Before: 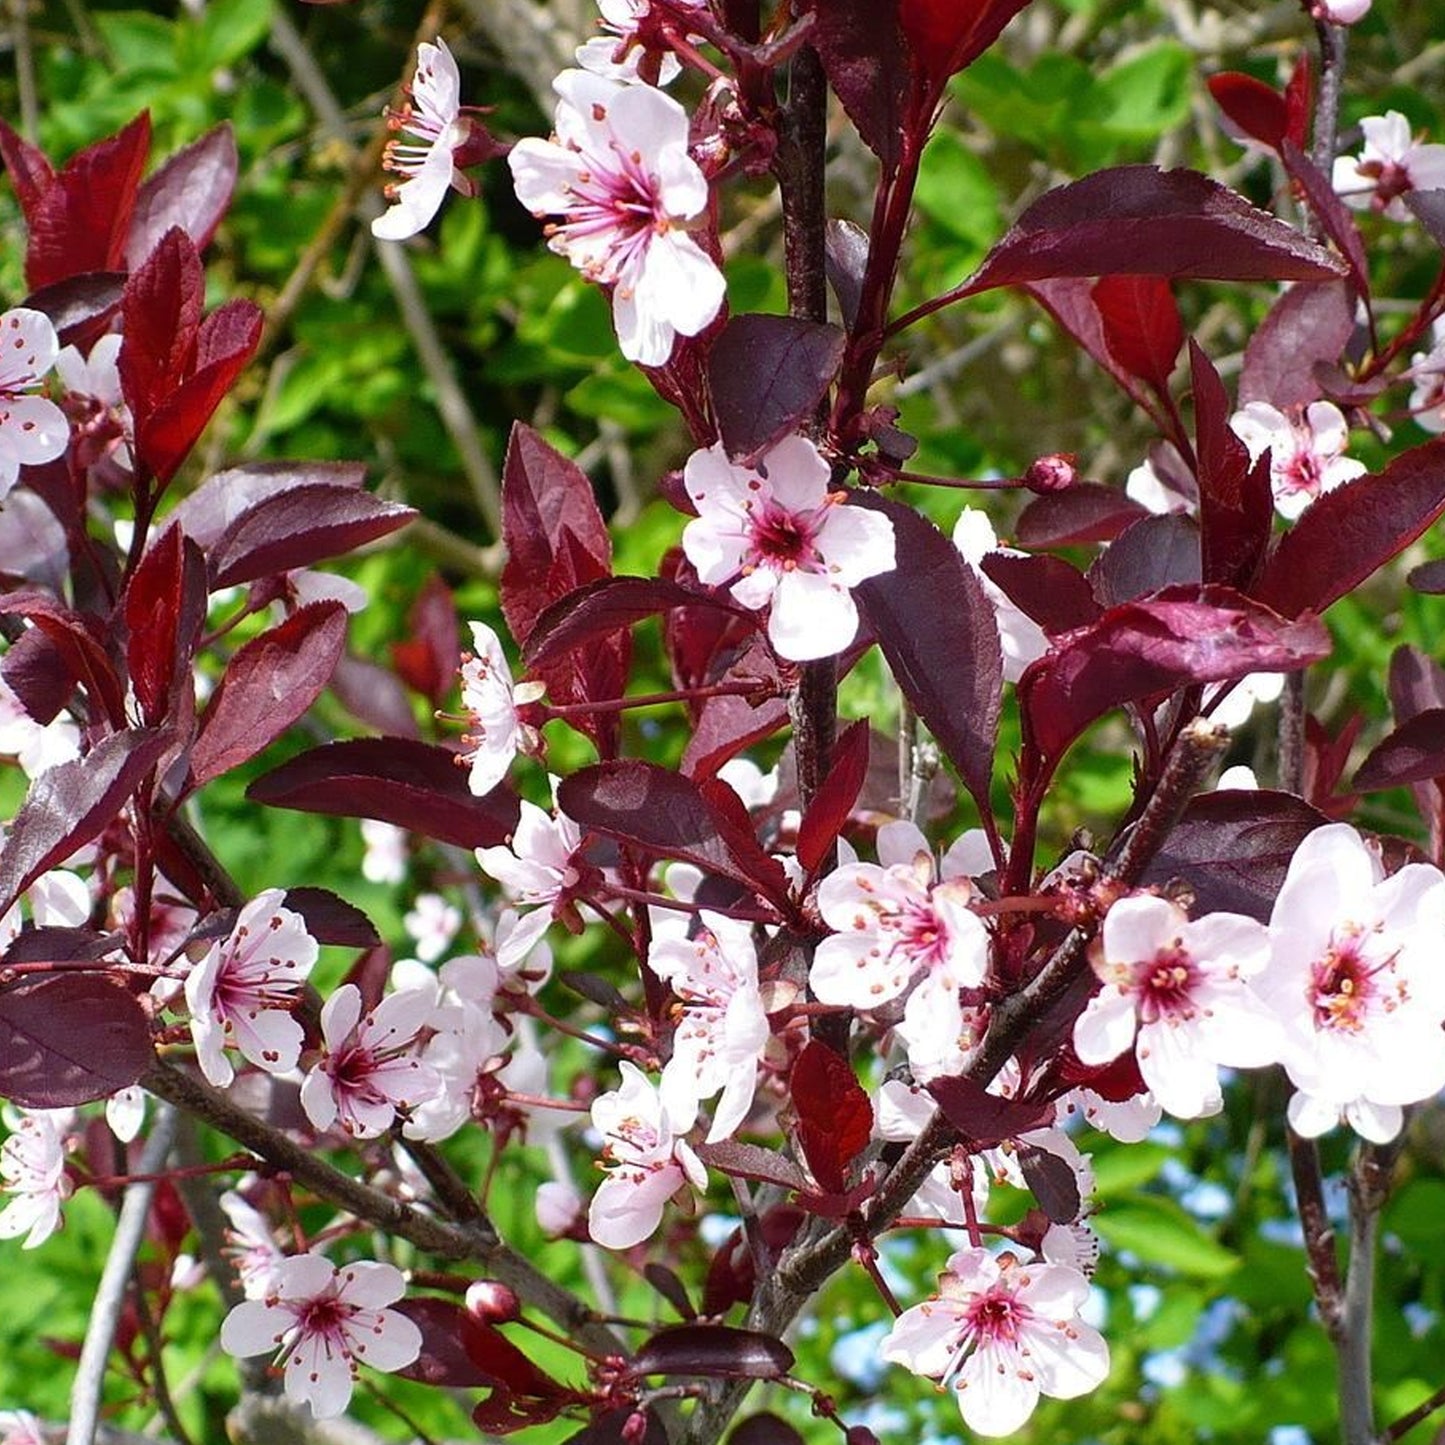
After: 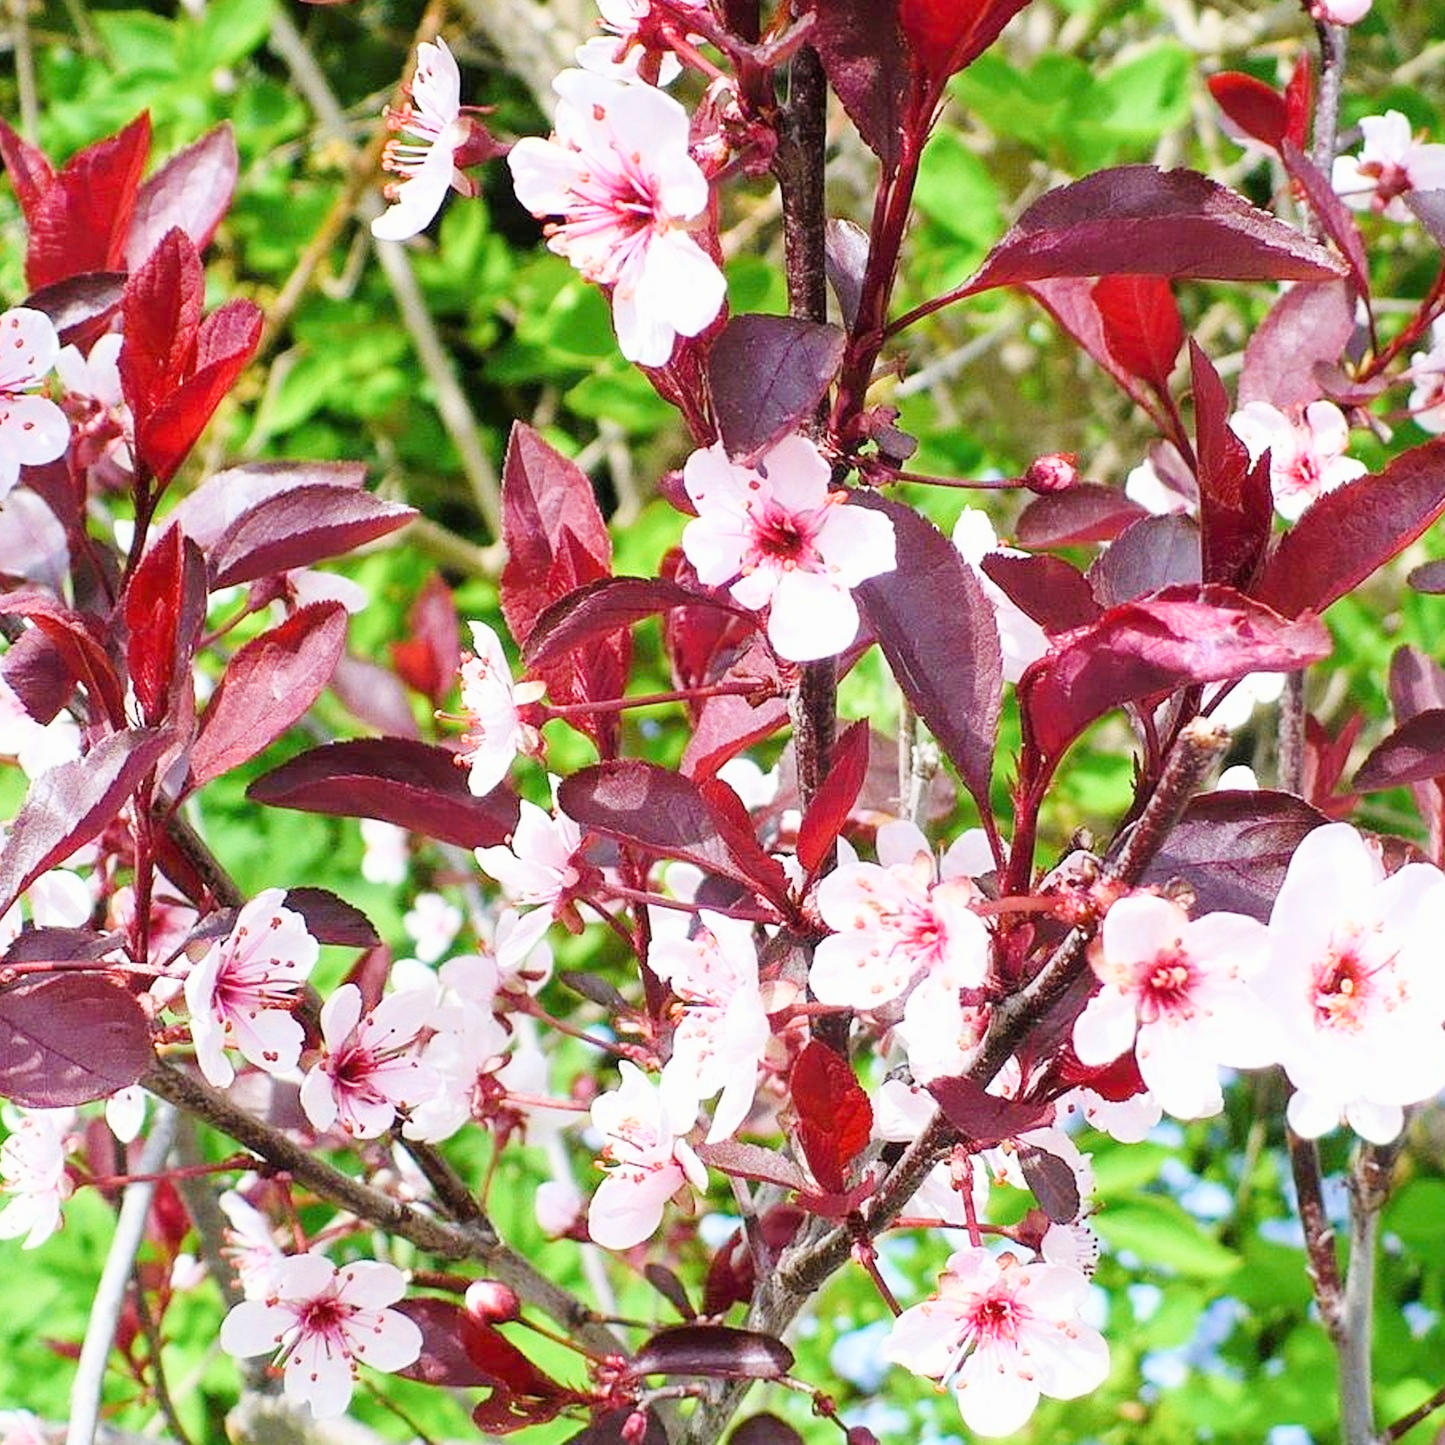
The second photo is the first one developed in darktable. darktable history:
filmic rgb: black relative exposure -7.65 EV, white relative exposure 4.56 EV, hardness 3.61
exposure: black level correction 0, exposure 1.741 EV, compensate exposure bias true, compensate highlight preservation false
